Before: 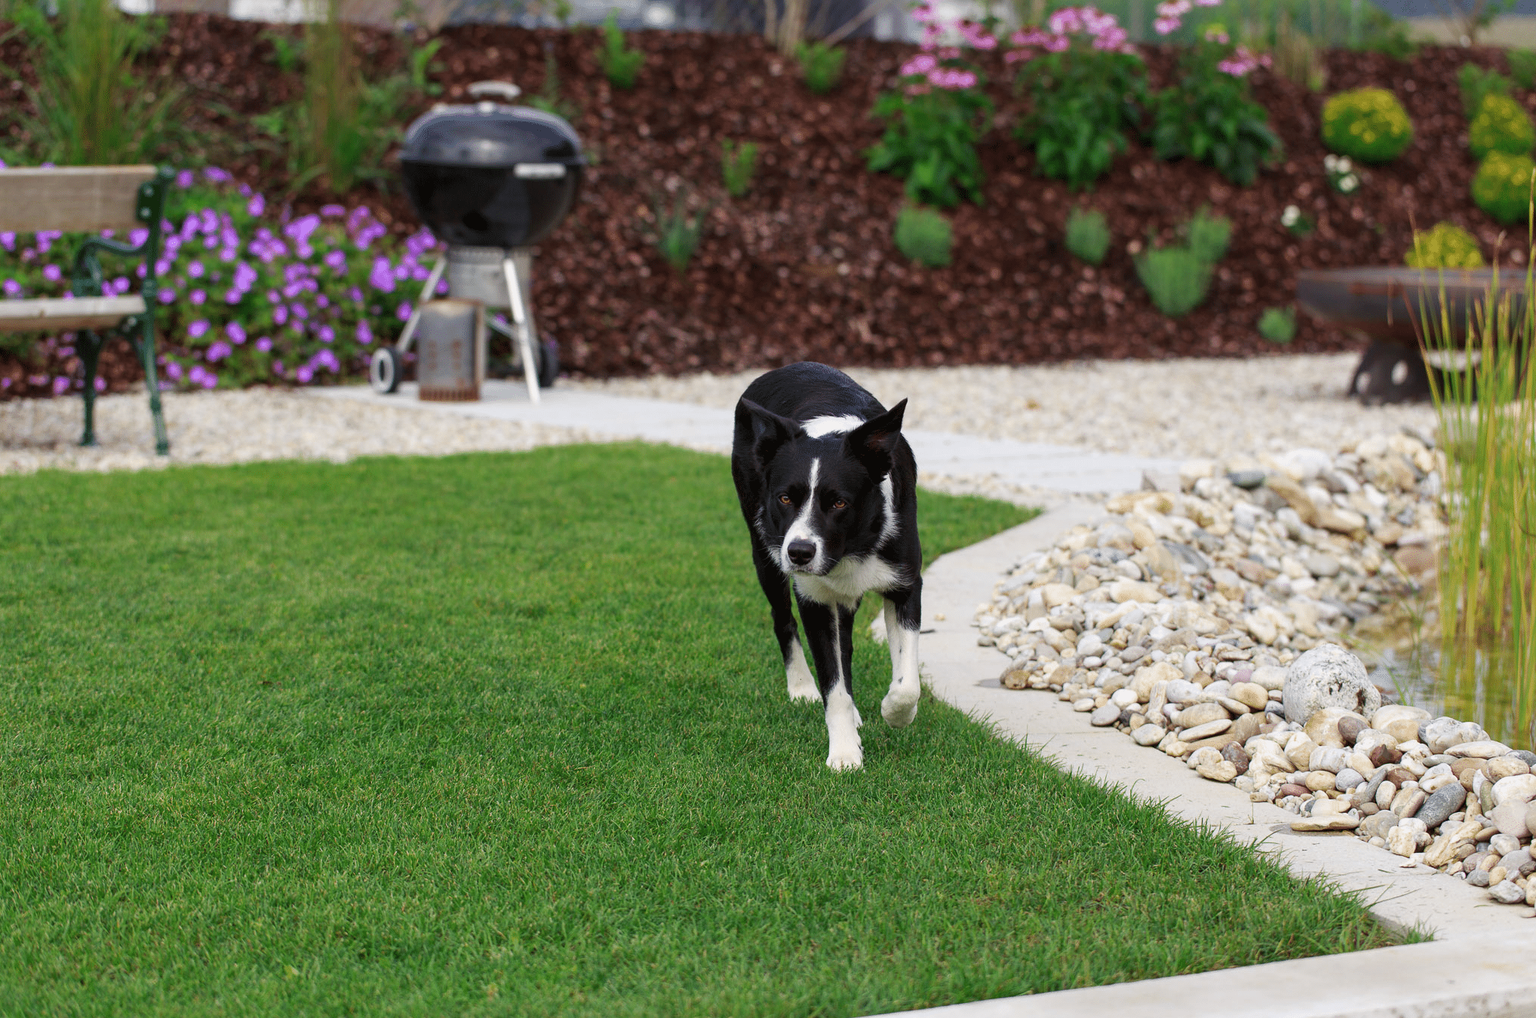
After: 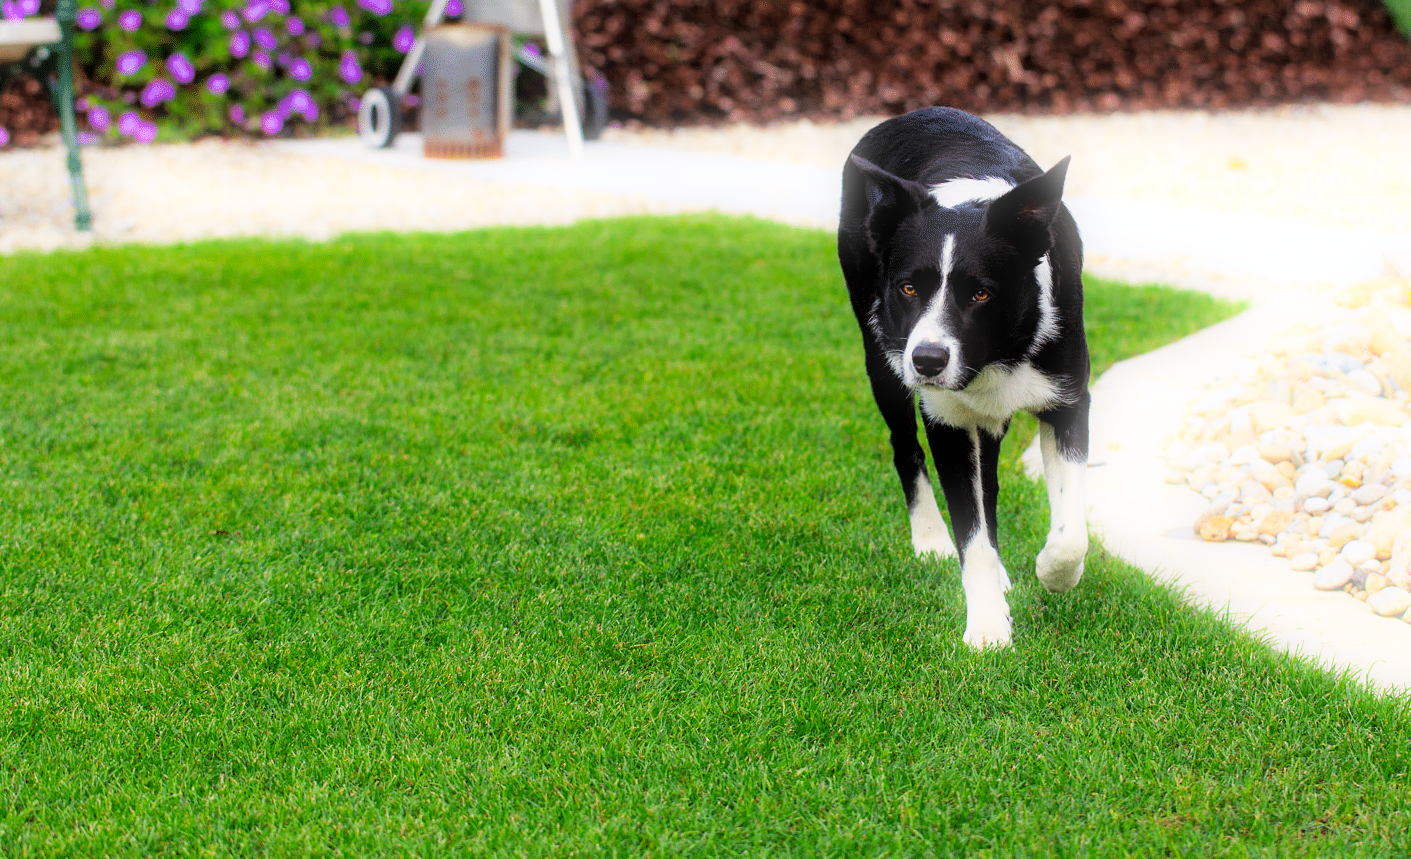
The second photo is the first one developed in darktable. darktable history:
crop: left 6.488%, top 27.668%, right 24.183%, bottom 8.656%
bloom: size 5%, threshold 95%, strength 15%
exposure: black level correction 0, exposure 0.7 EV, compensate exposure bias true, compensate highlight preservation false
filmic rgb: black relative exposure -7.75 EV, white relative exposure 4.4 EV, threshold 3 EV, target black luminance 0%, hardness 3.76, latitude 50.51%, contrast 1.074, highlights saturation mix 10%, shadows ↔ highlights balance -0.22%, color science v4 (2020), enable highlight reconstruction true
